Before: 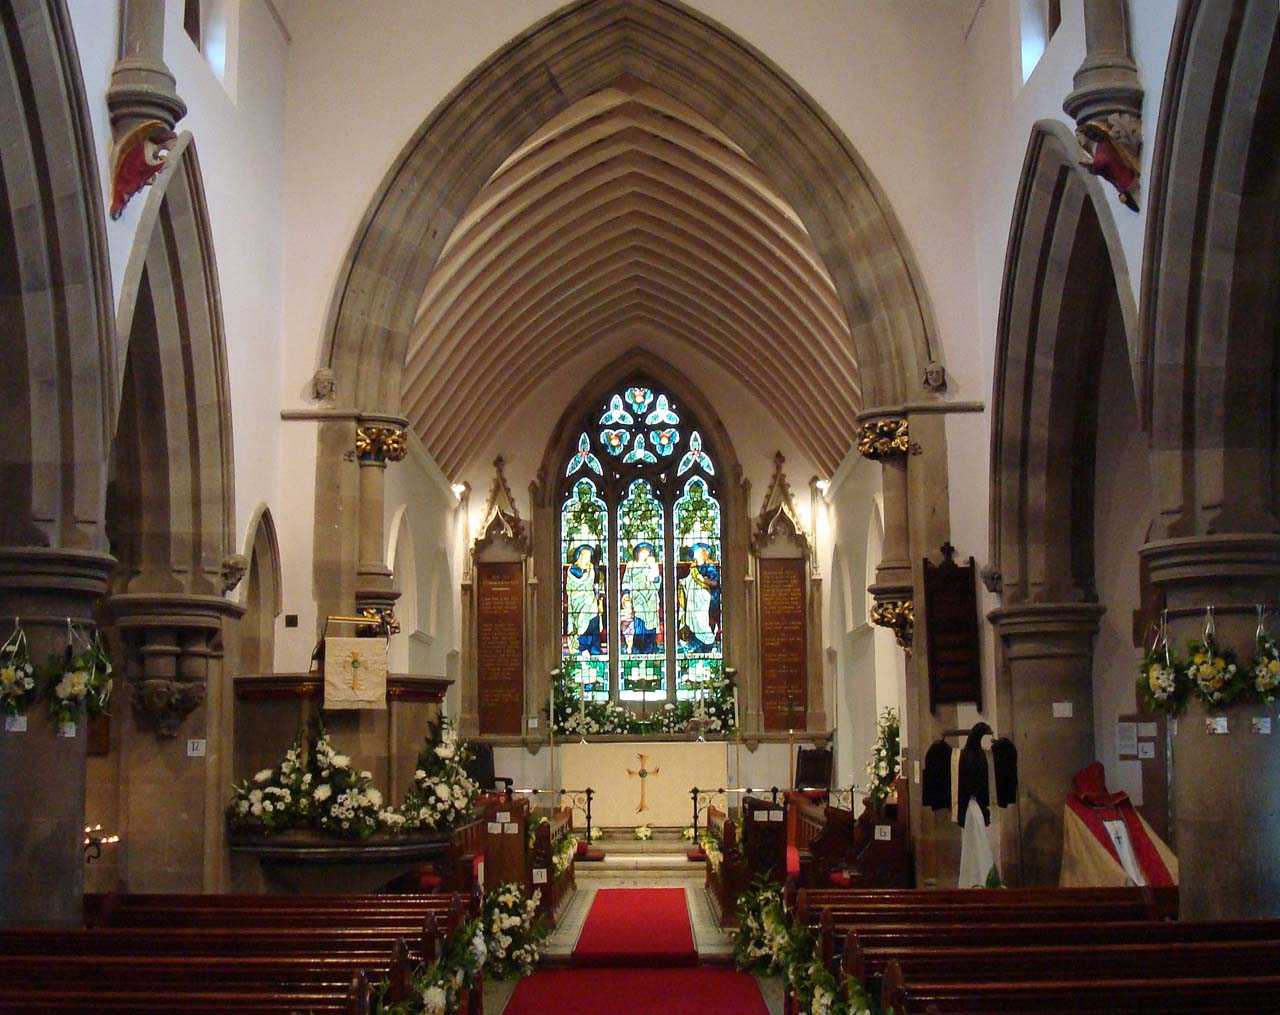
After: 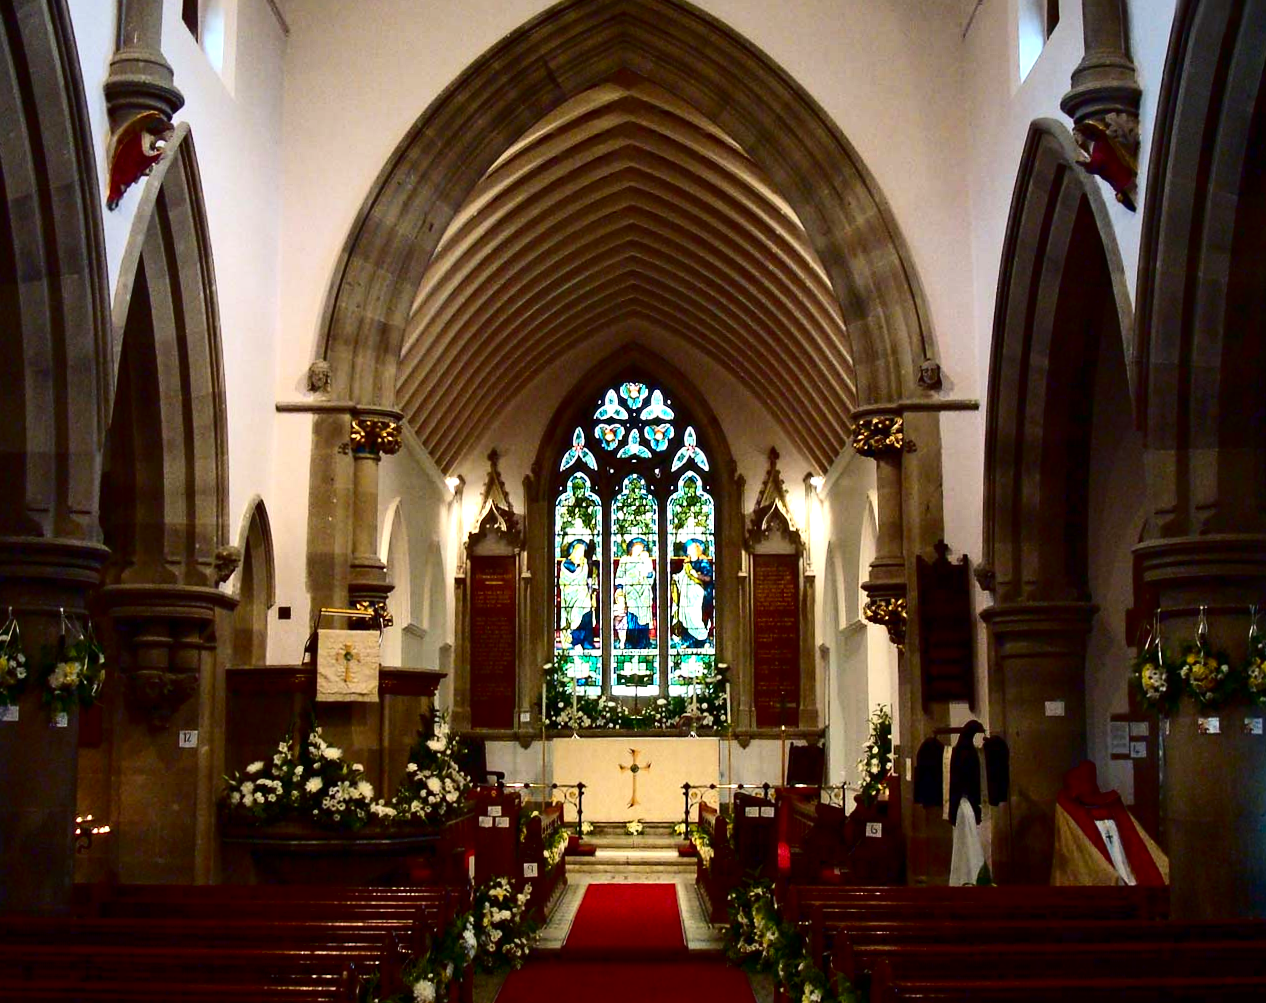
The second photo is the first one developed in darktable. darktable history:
exposure: black level correction 0.001, exposure 0.5 EV, compensate exposure bias true, compensate highlight preservation false
crop and rotate: angle -0.5°
contrast brightness saturation: contrast 0.24, brightness -0.24, saturation 0.14
